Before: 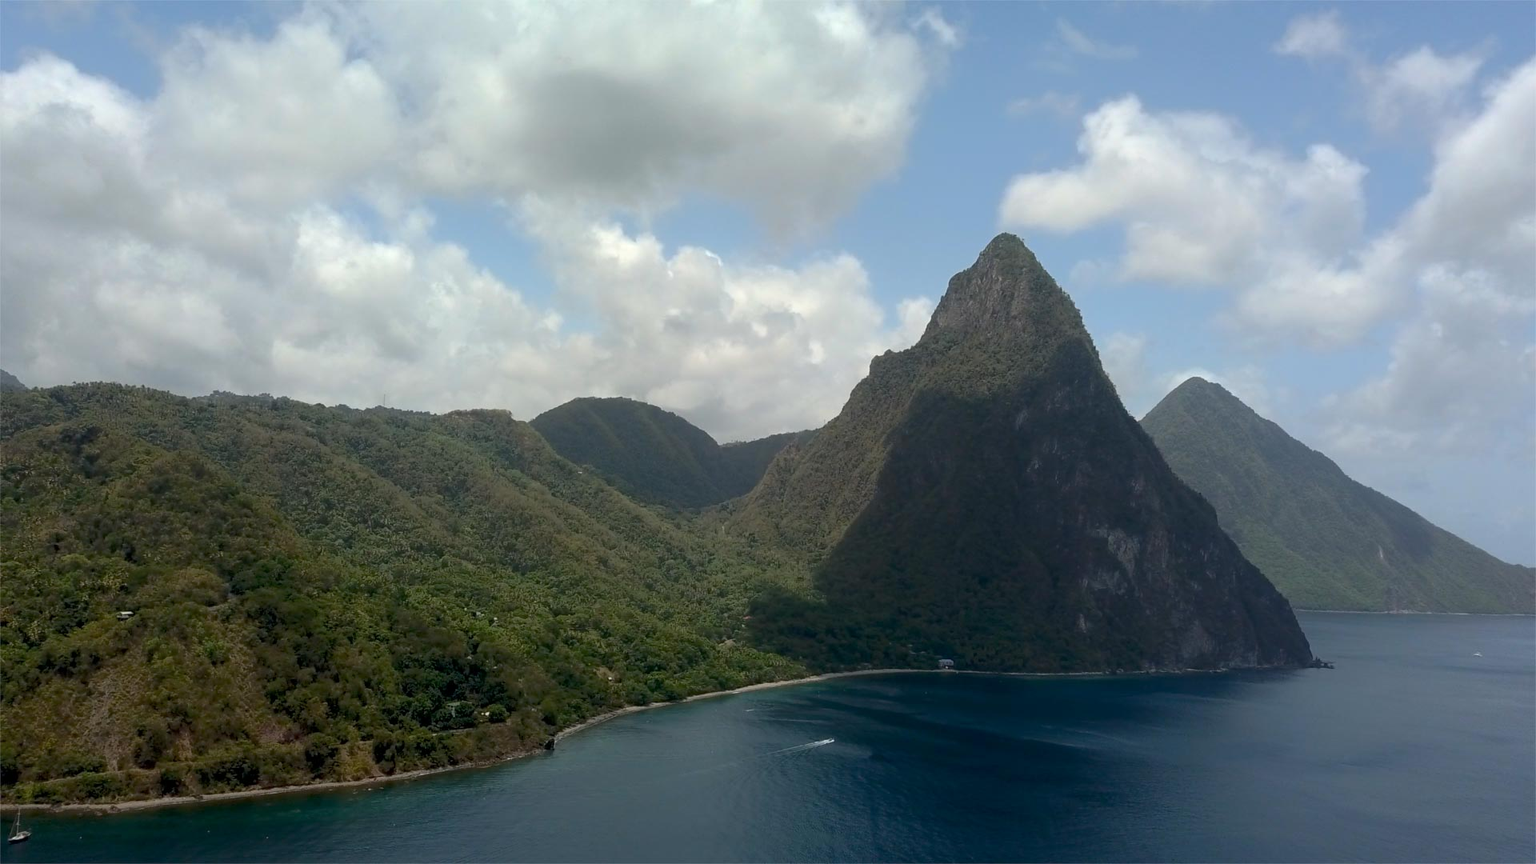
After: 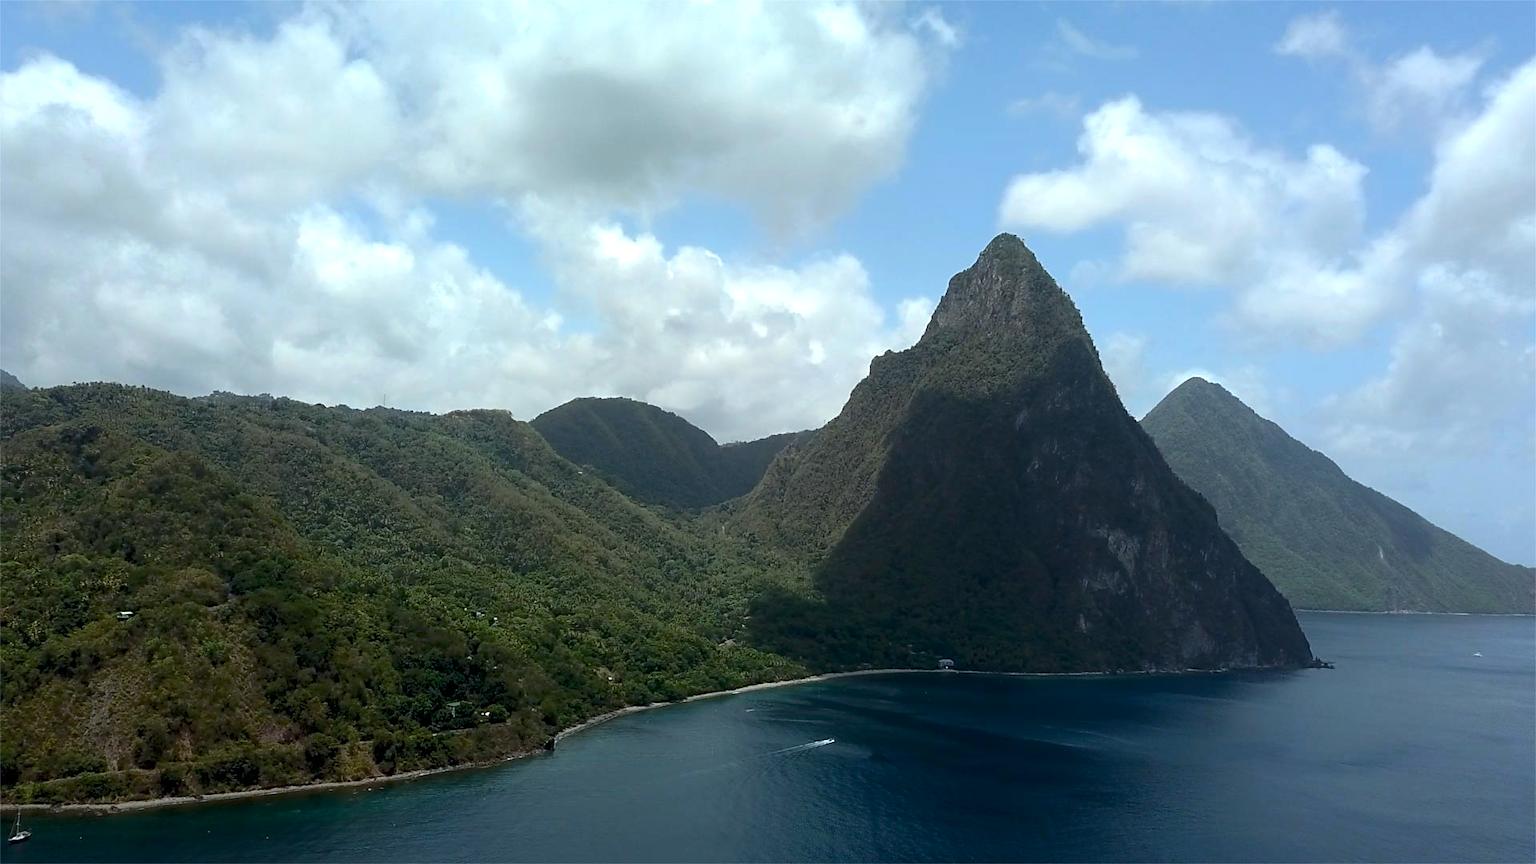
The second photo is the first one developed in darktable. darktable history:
tone equalizer: -8 EV -0.417 EV, -7 EV -0.389 EV, -6 EV -0.333 EV, -5 EV -0.222 EV, -3 EV 0.222 EV, -2 EV 0.333 EV, -1 EV 0.389 EV, +0 EV 0.417 EV, edges refinement/feathering 500, mask exposure compensation -1.57 EV, preserve details no
color calibration: illuminant Planckian (black body), adaptation linear Bradford (ICC v4), x 0.364, y 0.367, temperature 4417.56 K, saturation algorithm version 1 (2020)
sharpen: radius 1.864, amount 0.398, threshold 1.271
